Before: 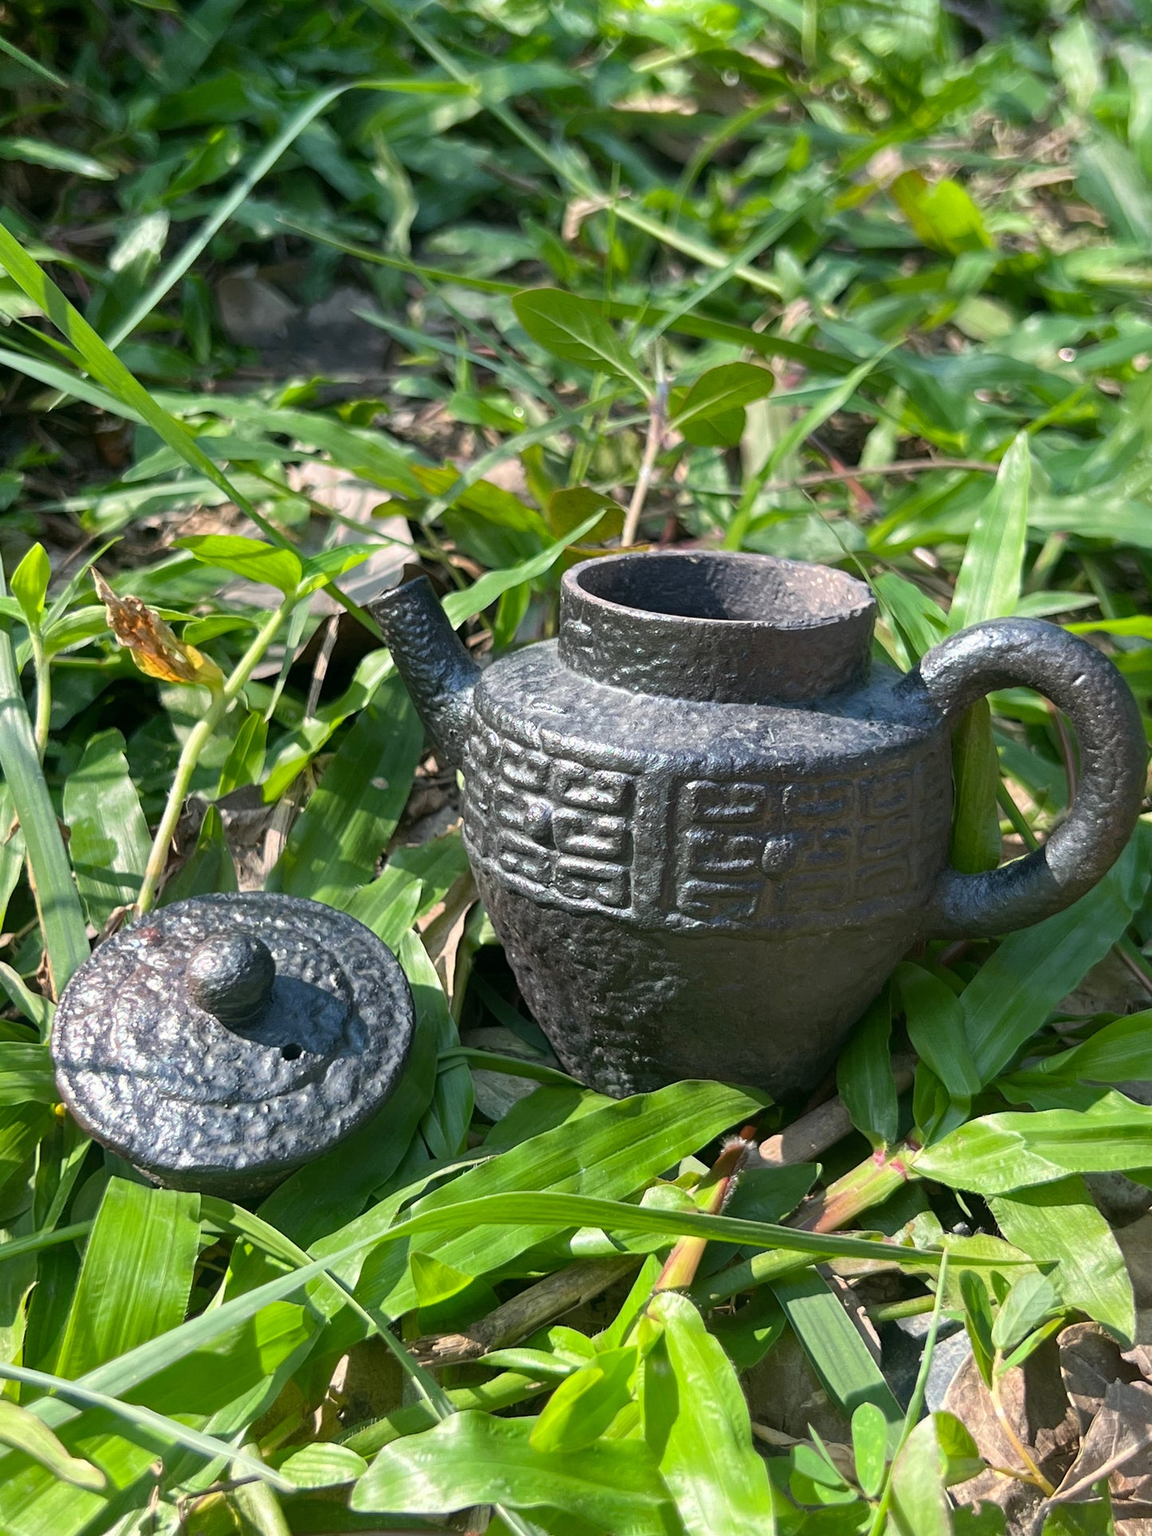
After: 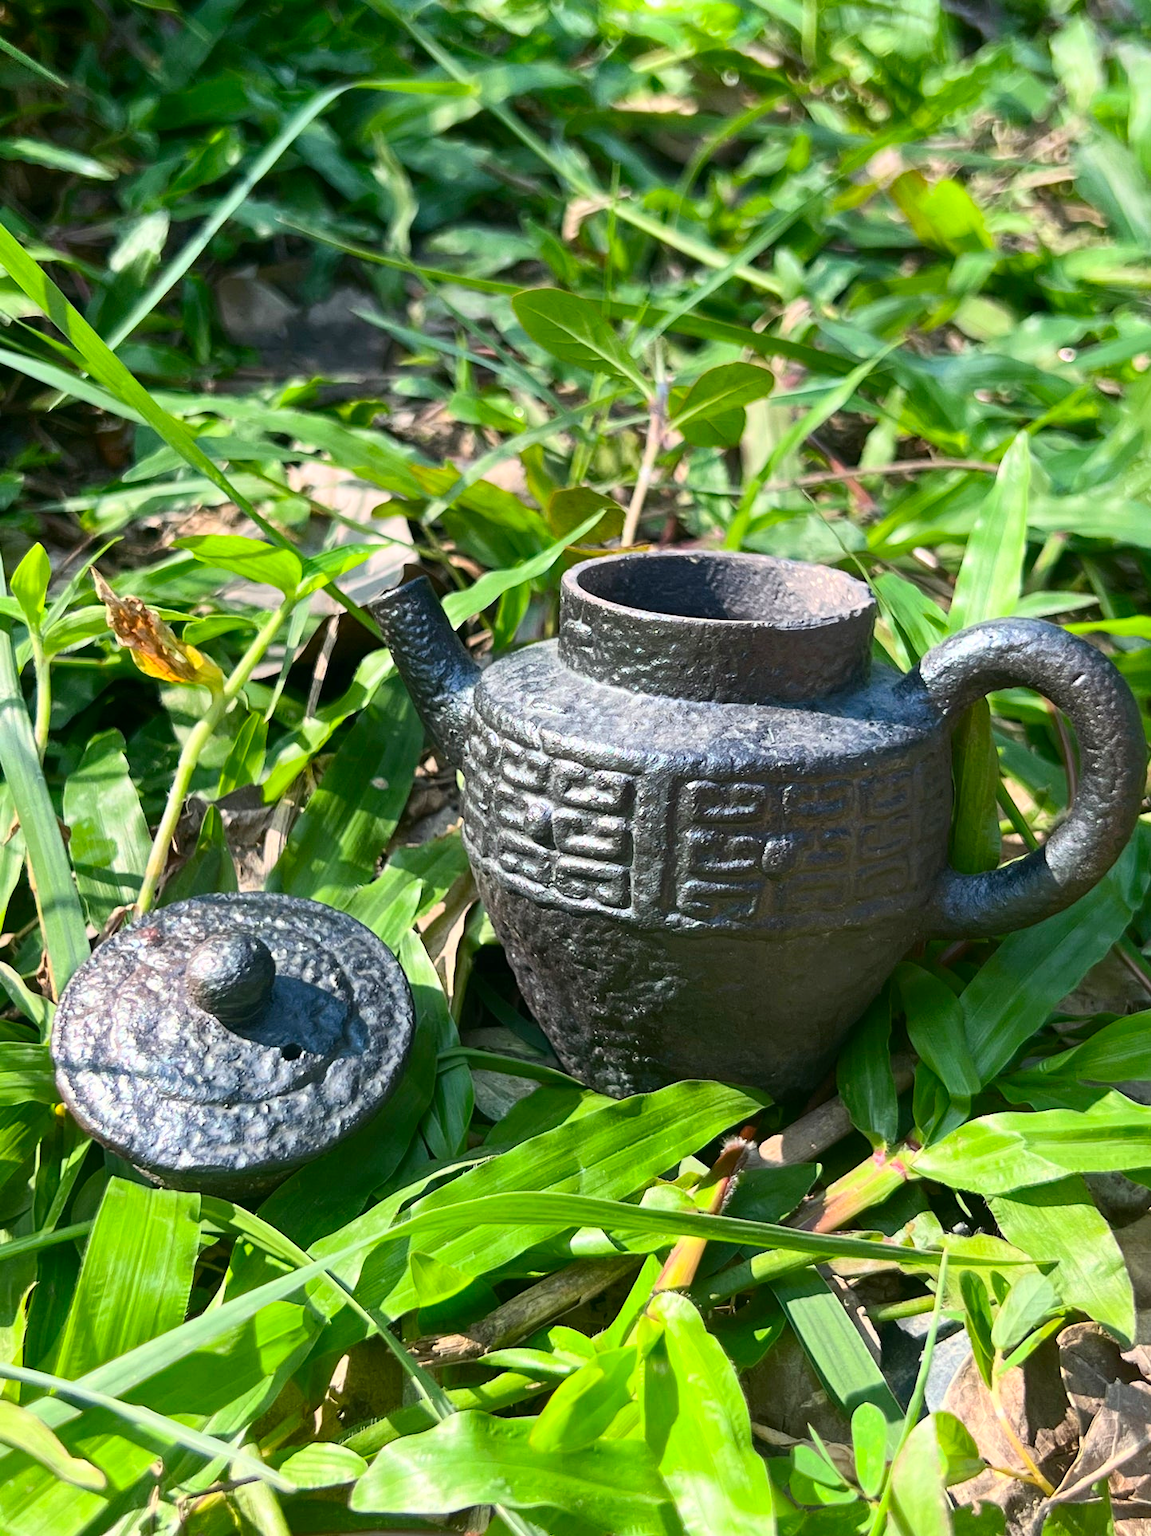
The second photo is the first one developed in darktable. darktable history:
color zones: curves: ch1 [(0.077, 0.436) (0.25, 0.5) (0.75, 0.5)]
contrast brightness saturation: contrast 0.23, brightness 0.1, saturation 0.29
